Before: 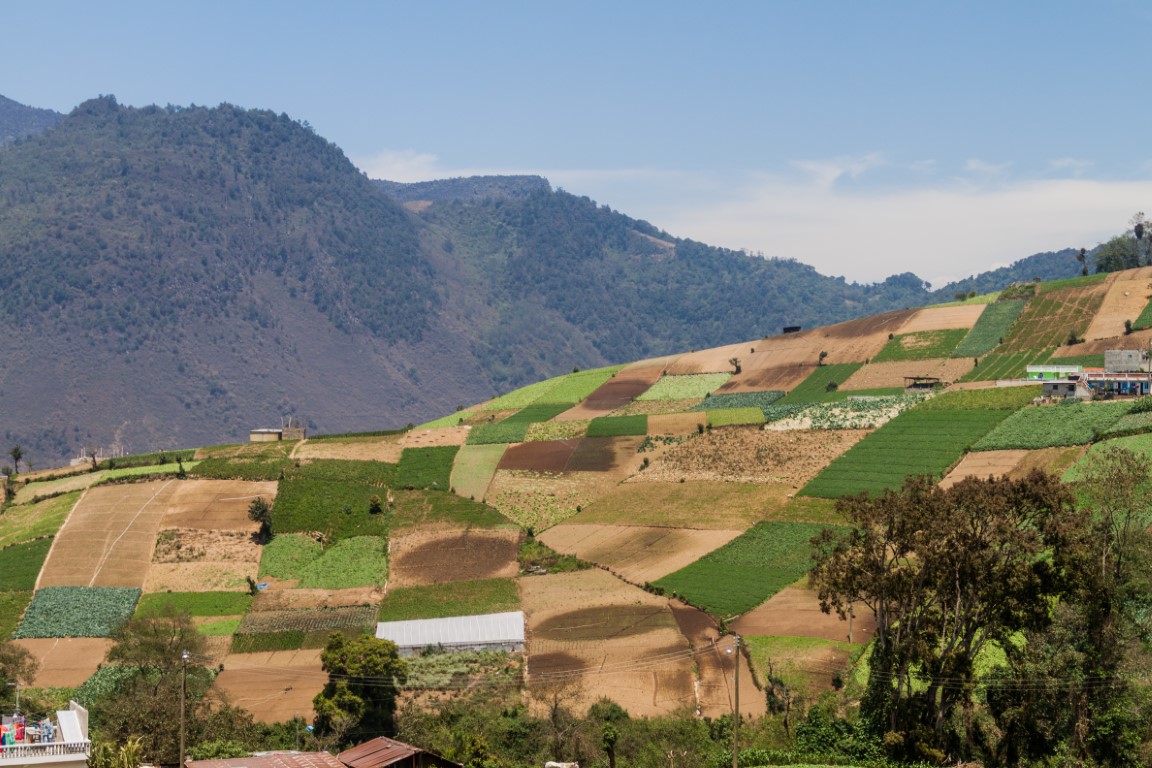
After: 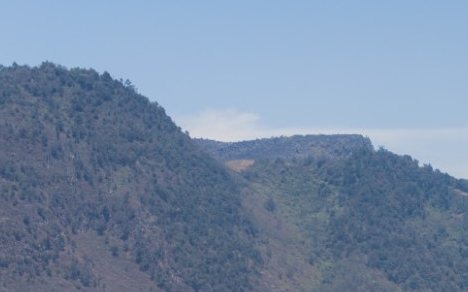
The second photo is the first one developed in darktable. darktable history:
crop: left 15.464%, top 5.459%, right 43.86%, bottom 56.408%
tone equalizer: on, module defaults
